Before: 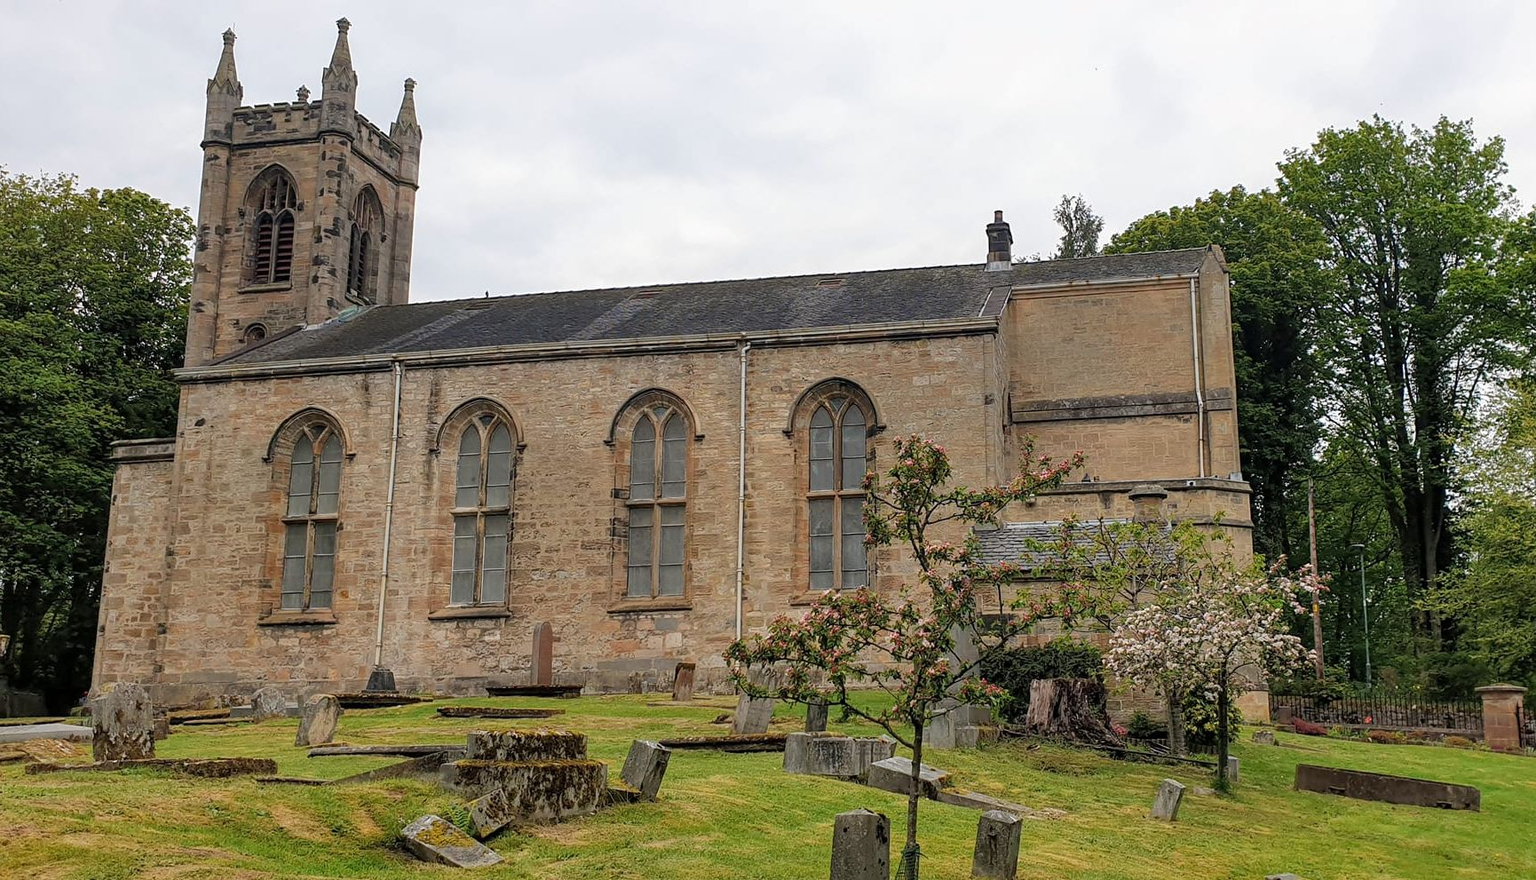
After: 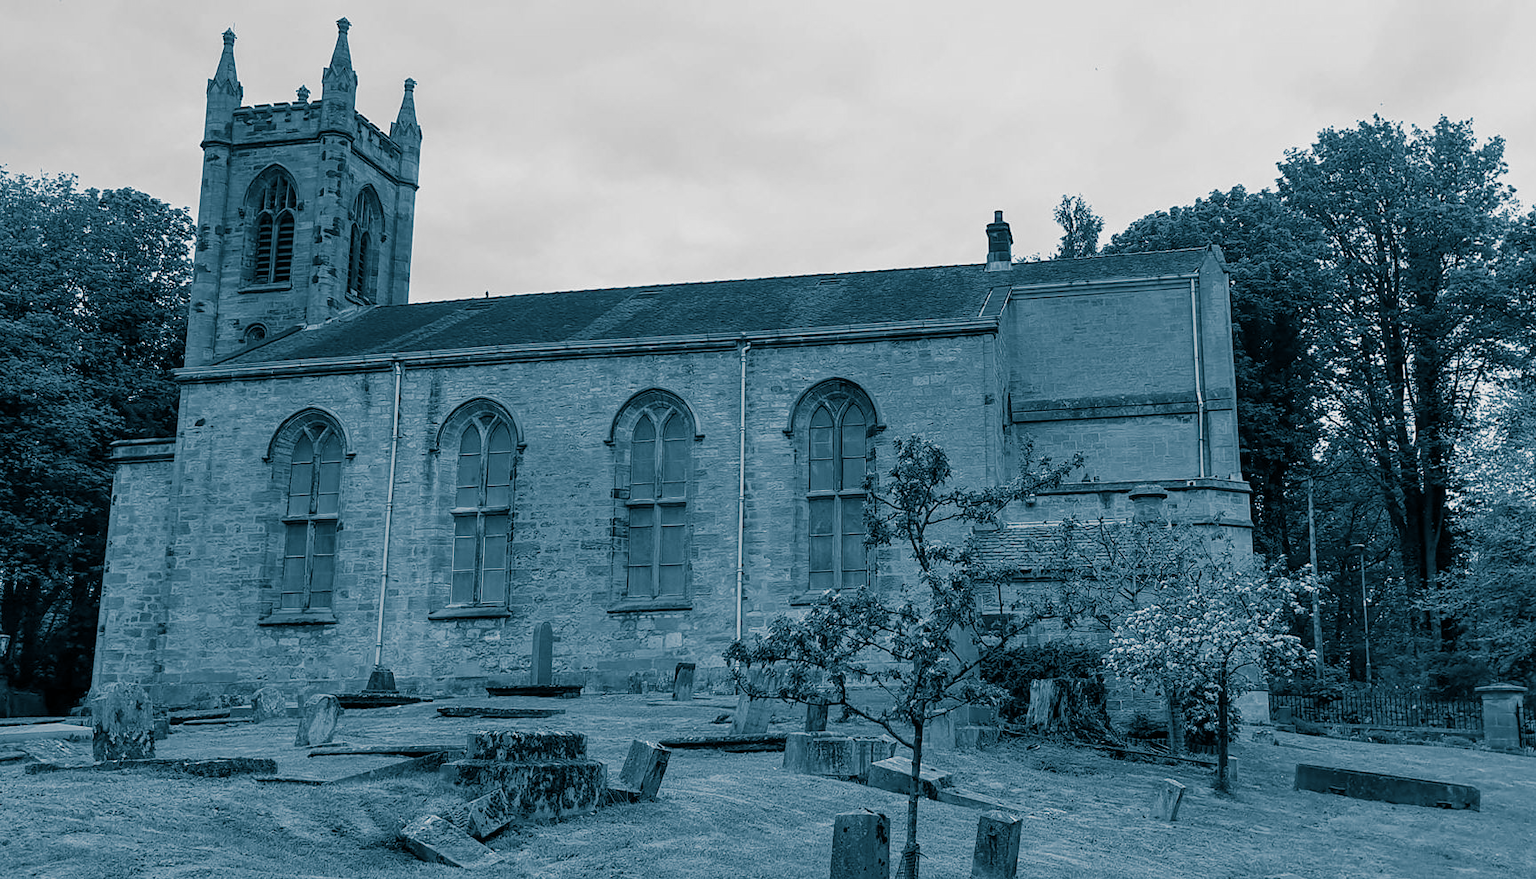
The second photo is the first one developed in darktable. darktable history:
split-toning: shadows › hue 212.4°, balance -70
monochrome: a -74.22, b 78.2
white balance: red 0.871, blue 1.249
